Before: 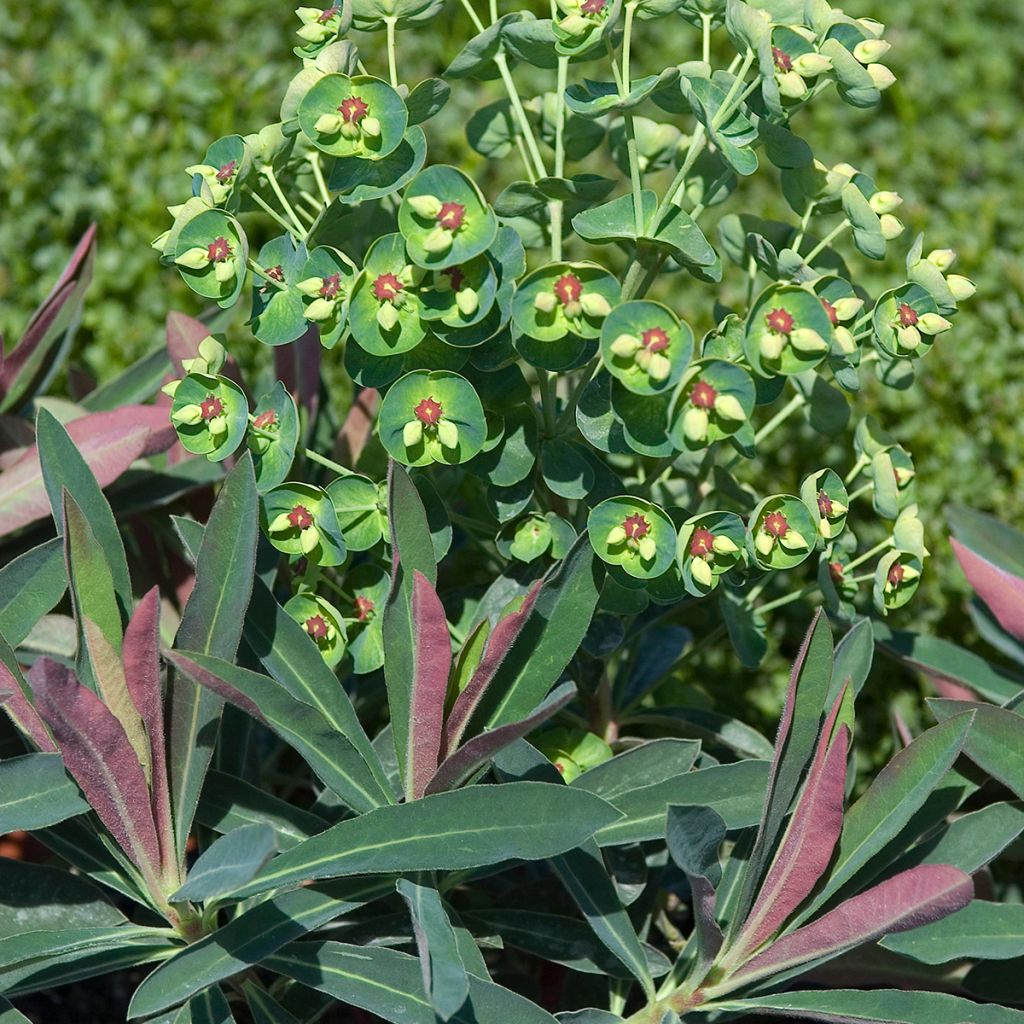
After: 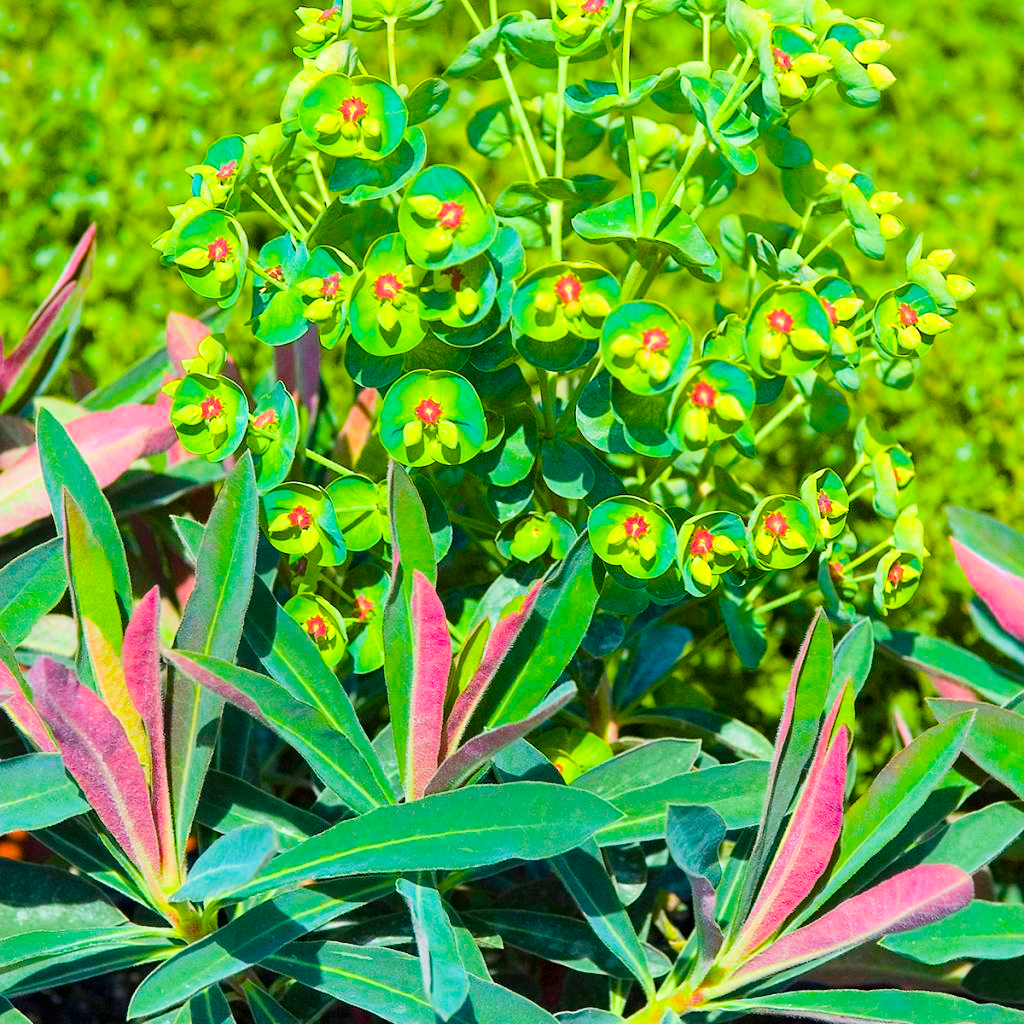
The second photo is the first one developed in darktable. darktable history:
filmic rgb: black relative exposure -7.65 EV, white relative exposure 4.56 EV, hardness 3.61
color balance rgb: shadows lift › chroma 0.975%, shadows lift › hue 113.16°, linear chroma grading › shadows -7.574%, linear chroma grading › global chroma 9.887%, perceptual saturation grading › global saturation 65.471%, perceptual saturation grading › highlights 49.757%, perceptual saturation grading › shadows 29.302%, global vibrance 15.066%
levels: mode automatic, levels [0.116, 0.574, 1]
exposure: black level correction 0, exposure 1.513 EV, compensate highlight preservation false
